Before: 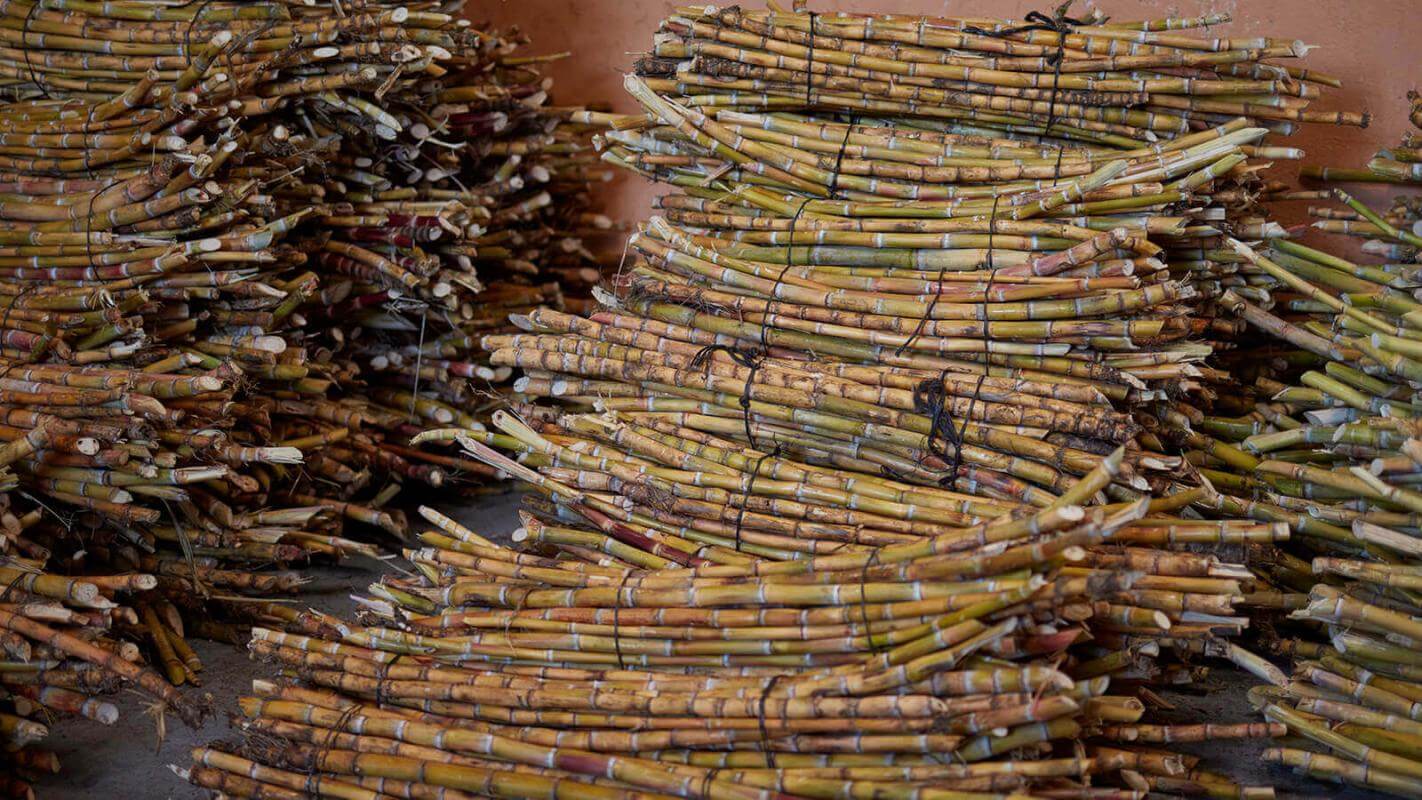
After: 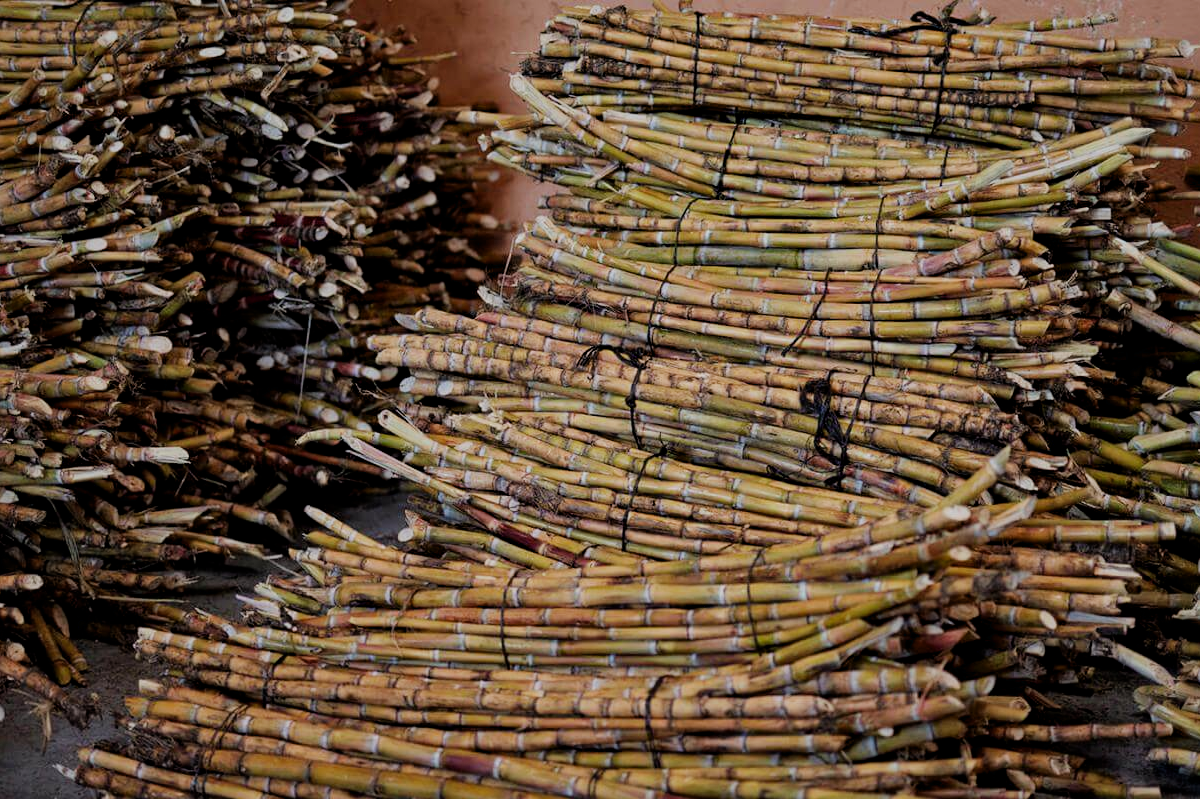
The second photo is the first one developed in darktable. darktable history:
filmic rgb: black relative exposure -7.65 EV, white relative exposure 4.56 EV, hardness 3.61
contrast equalizer: octaves 7, y [[0.524, 0.538, 0.547, 0.548, 0.538, 0.524], [0.5 ×6], [0.5 ×6], [0 ×6], [0 ×6]]
crop: left 8.07%, right 7.483%
tone equalizer: mask exposure compensation -0.5 EV
